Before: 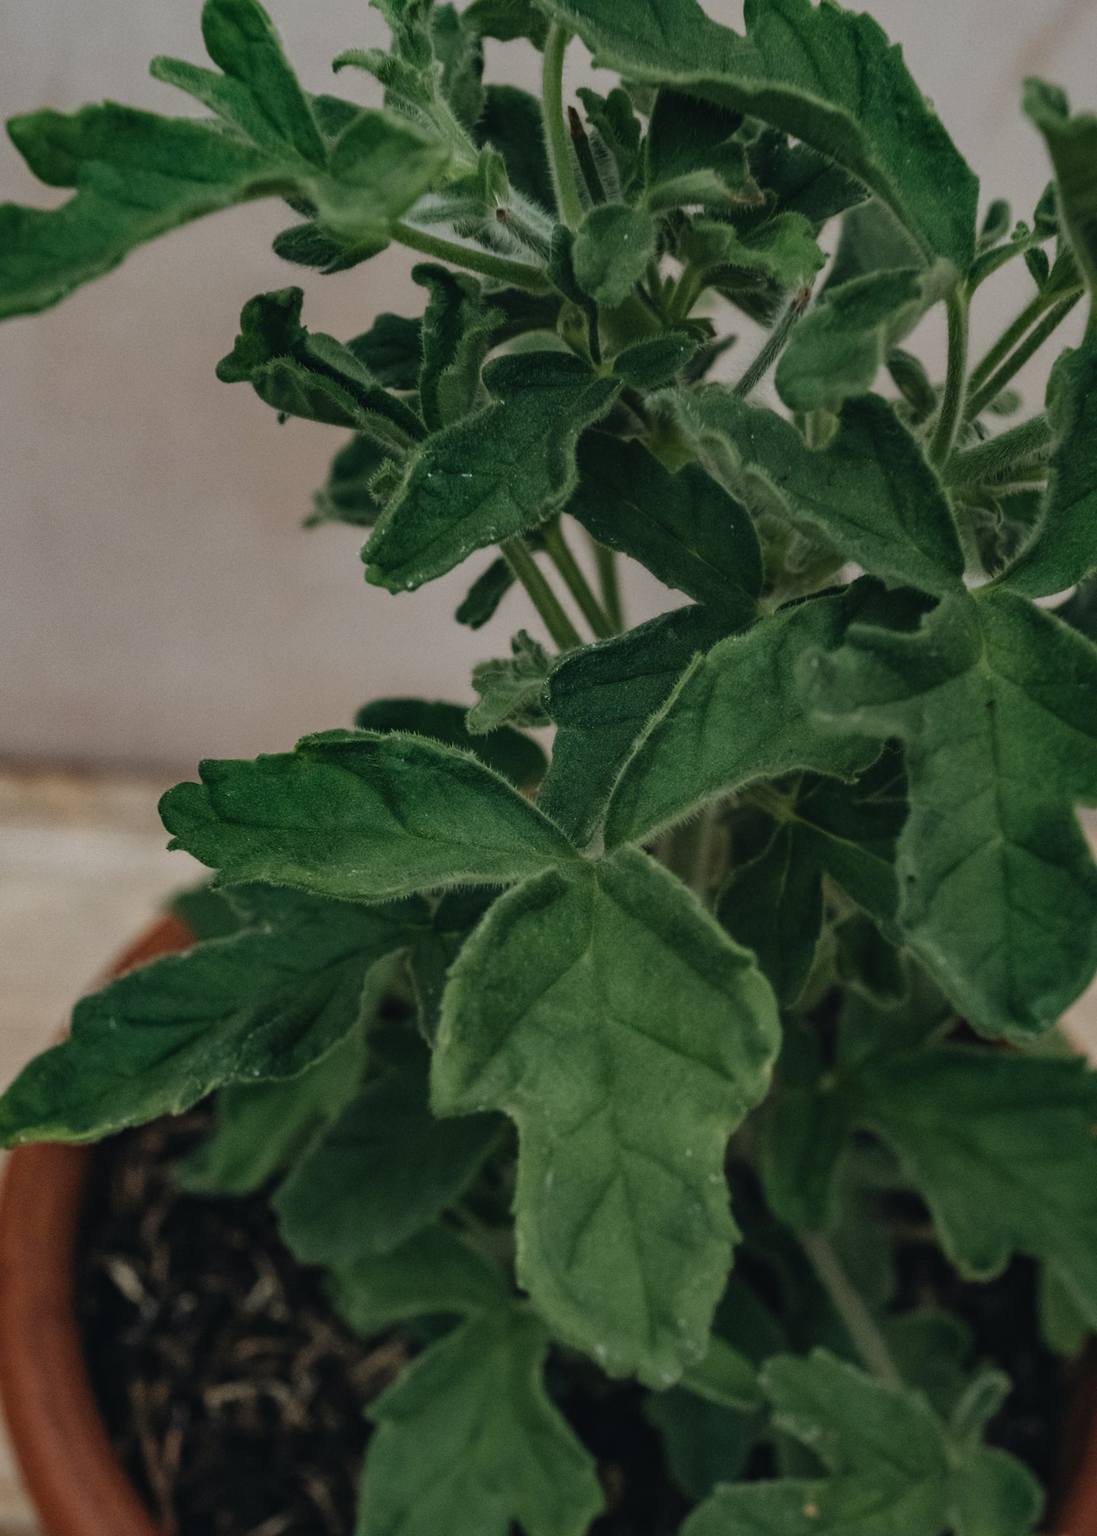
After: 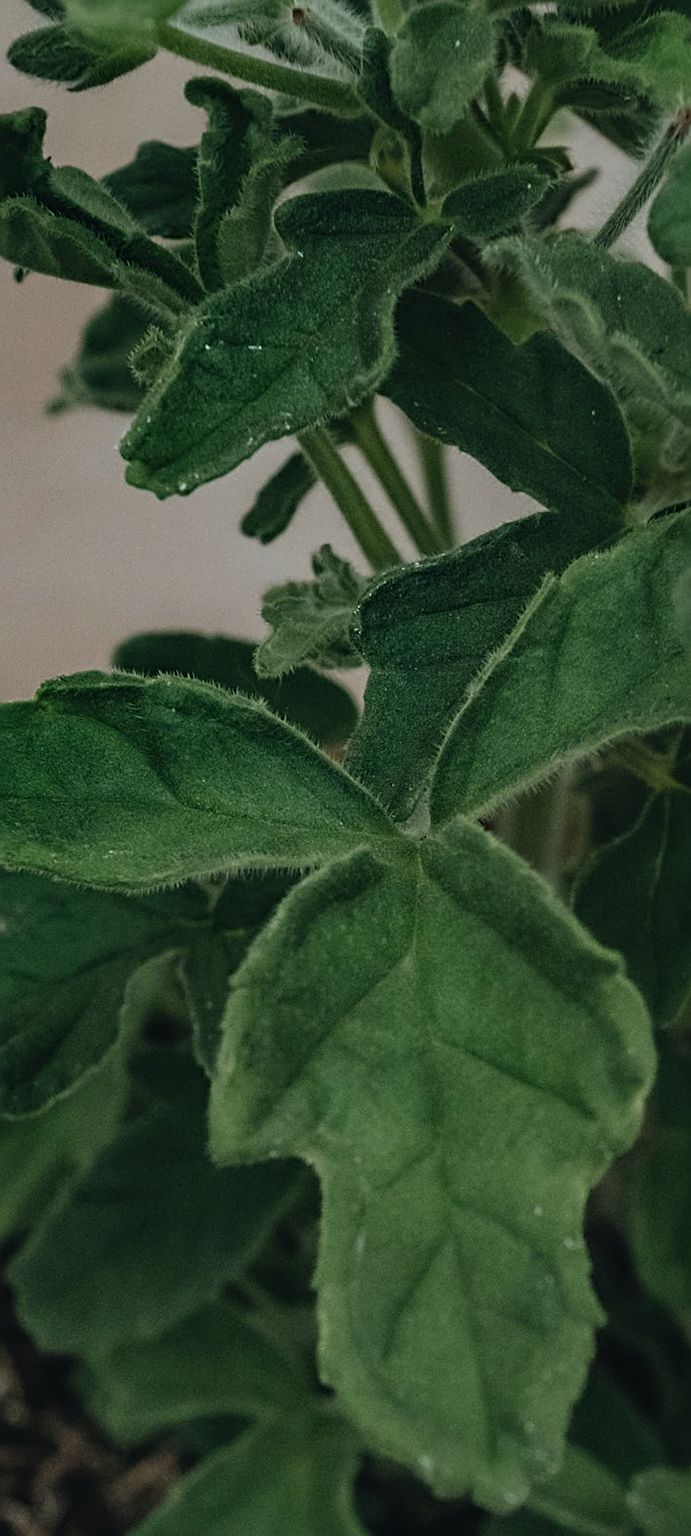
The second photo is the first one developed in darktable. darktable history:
sharpen: radius 2.767
crop and rotate: angle 0.02°, left 24.353%, top 13.219%, right 26.156%, bottom 8.224%
white balance: red 0.978, blue 0.999
